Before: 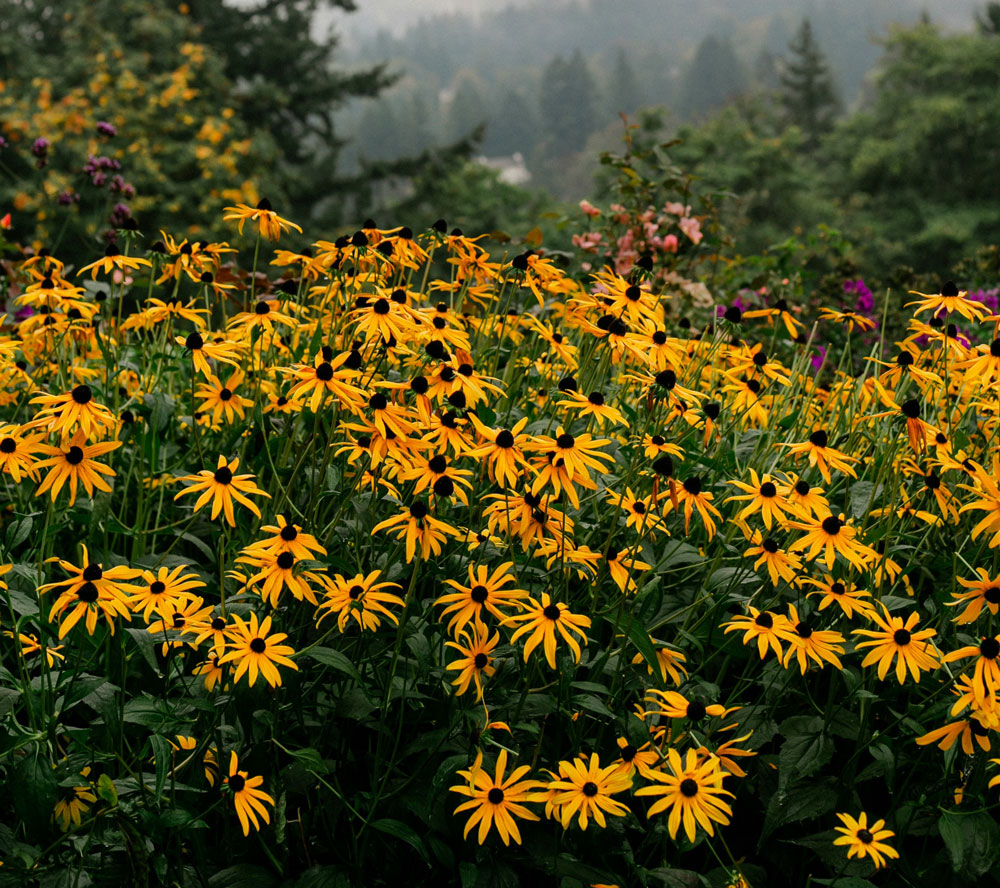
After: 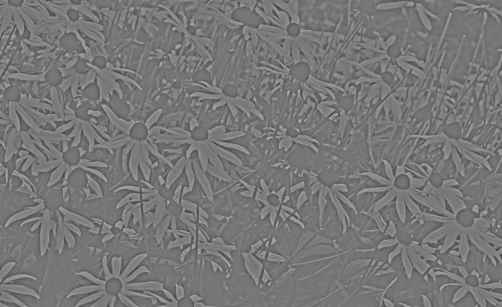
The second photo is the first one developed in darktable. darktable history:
white balance: red 0.983, blue 1.036
crop: left 36.607%, top 34.735%, right 13.146%, bottom 30.611%
highpass: sharpness 5.84%, contrast boost 8.44%
tone equalizer: -8 EV -1.08 EV, -7 EV -1.01 EV, -6 EV -0.867 EV, -5 EV -0.578 EV, -3 EV 0.578 EV, -2 EV 0.867 EV, -1 EV 1.01 EV, +0 EV 1.08 EV, edges refinement/feathering 500, mask exposure compensation -1.57 EV, preserve details no
